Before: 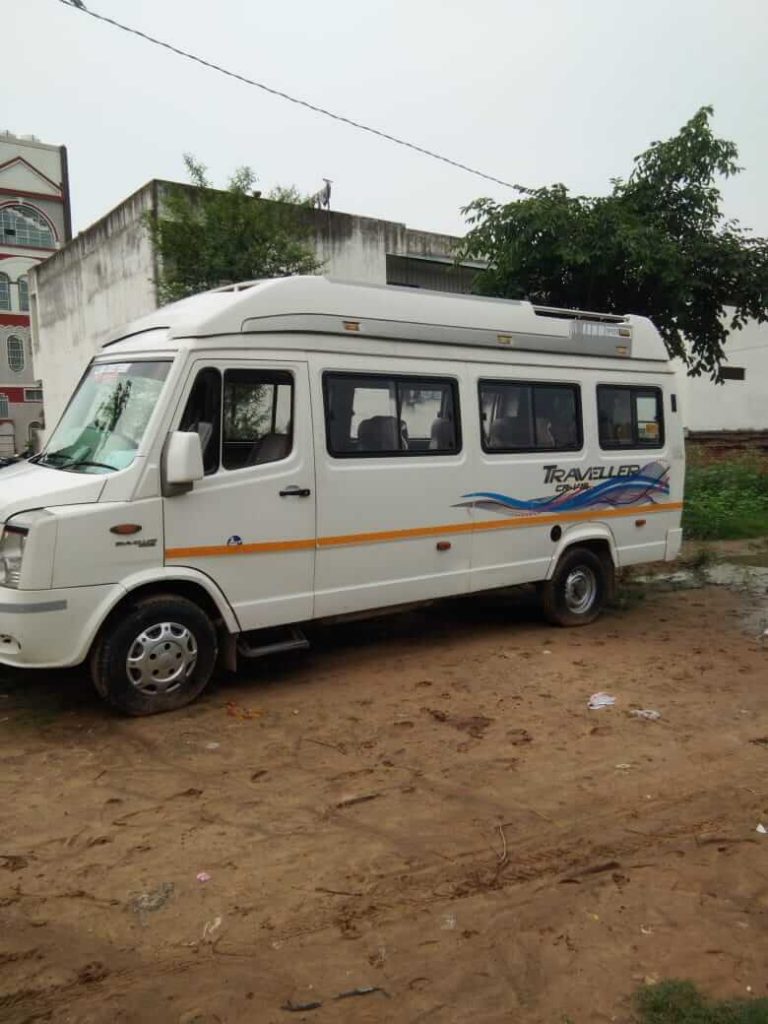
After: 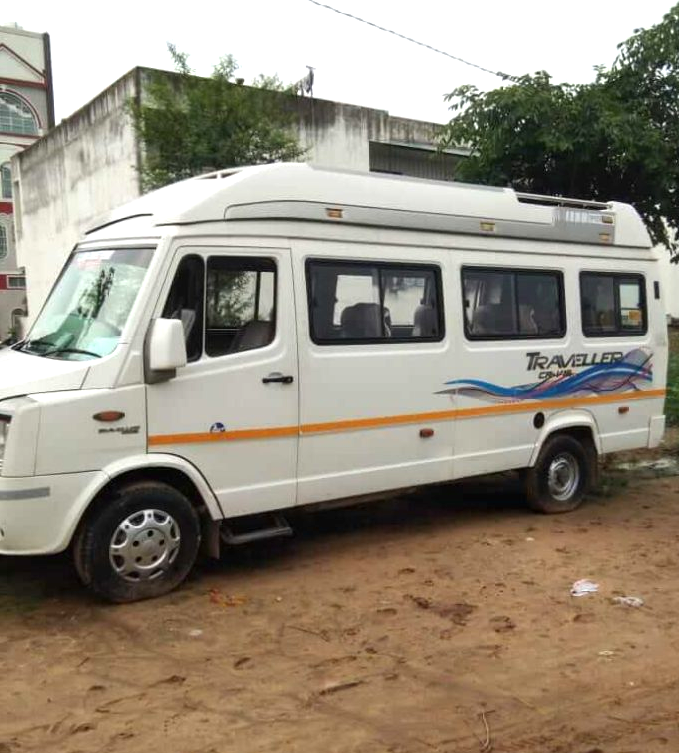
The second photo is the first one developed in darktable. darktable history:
crop and rotate: left 2.291%, top 11.109%, right 9.249%, bottom 15.279%
exposure: exposure 0.64 EV, compensate exposure bias true, compensate highlight preservation false
